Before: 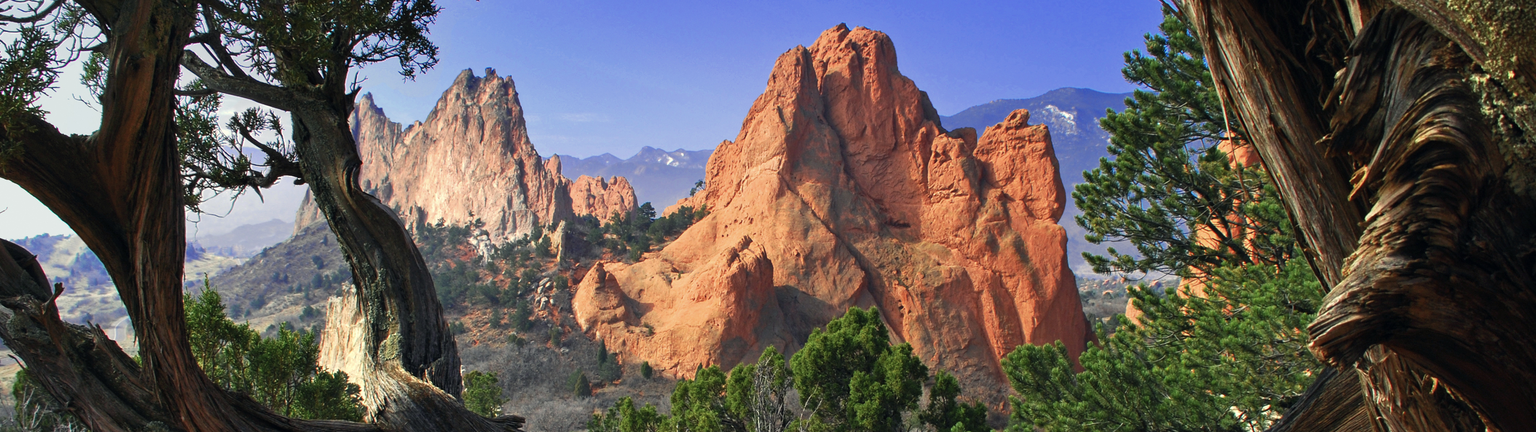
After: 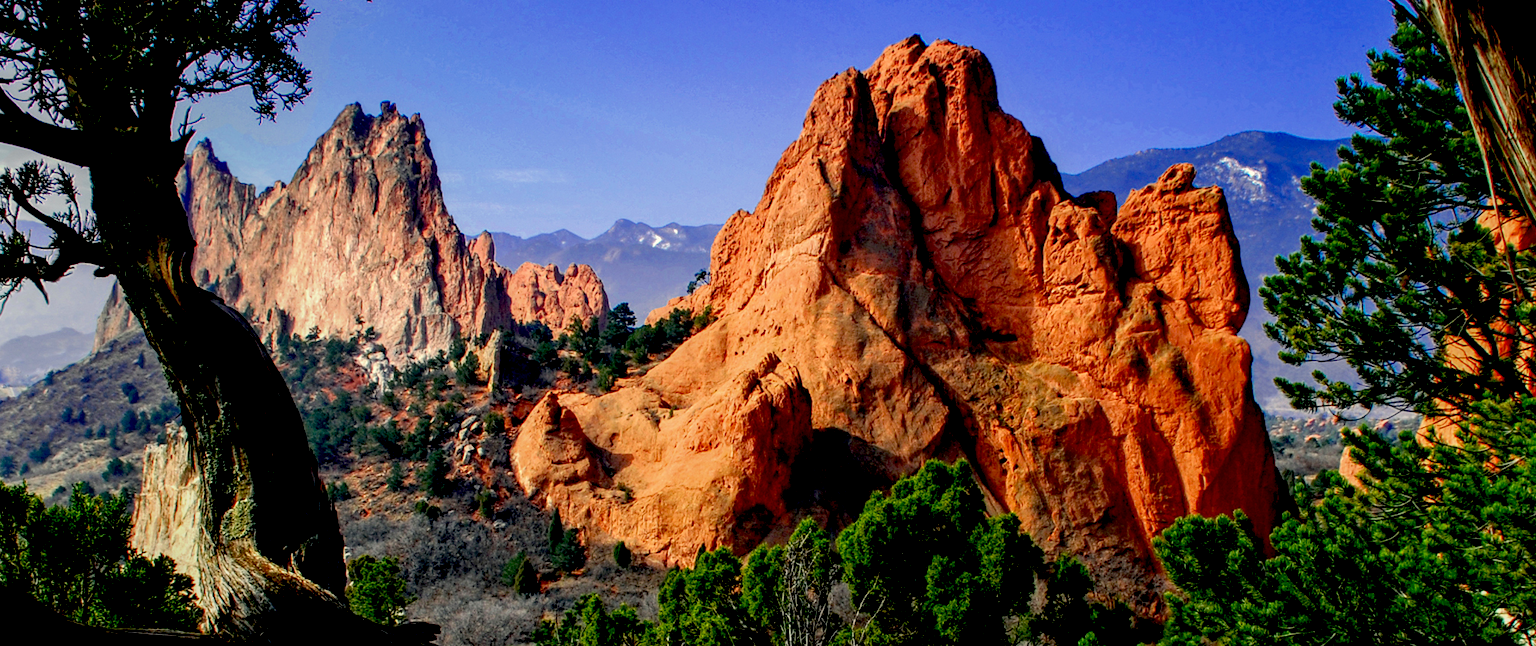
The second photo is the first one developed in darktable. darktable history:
crop and rotate: left 15.067%, right 18.131%
local contrast: on, module defaults
exposure: black level correction 0.055, exposure -0.037 EV, compensate highlight preservation false
